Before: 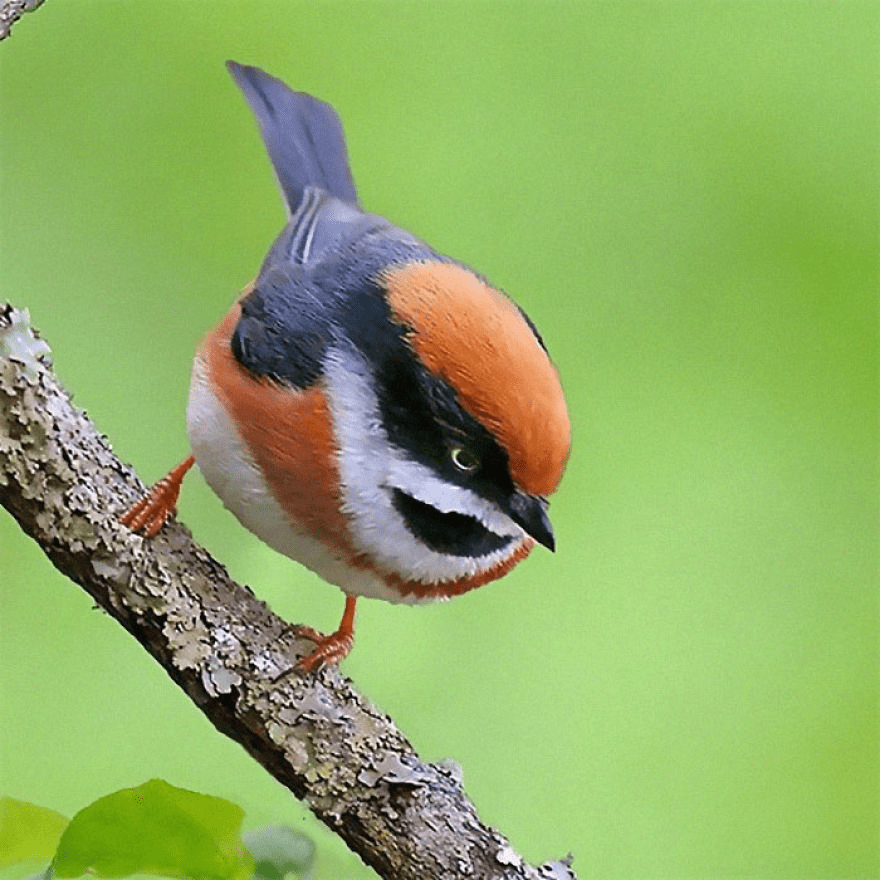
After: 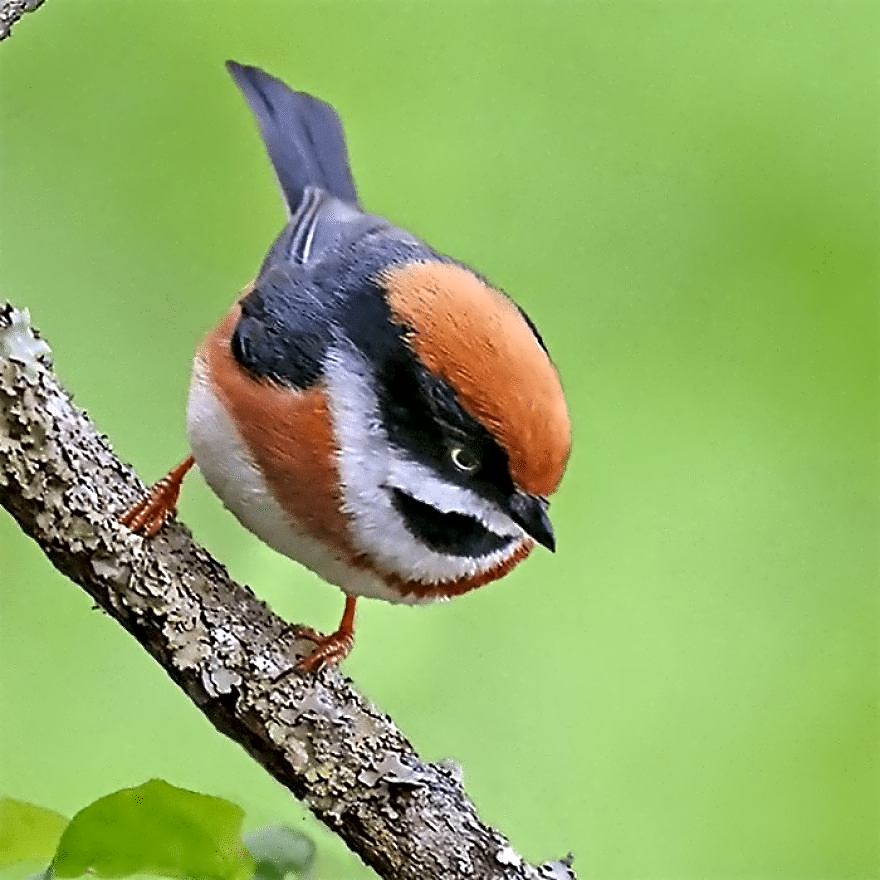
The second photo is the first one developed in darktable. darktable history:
exposure: compensate highlight preservation false
contrast equalizer: octaves 7, y [[0.5, 0.542, 0.583, 0.625, 0.667, 0.708], [0.5 ×6], [0.5 ×6], [0, 0.033, 0.067, 0.1, 0.133, 0.167], [0, 0.05, 0.1, 0.15, 0.2, 0.25]]
local contrast: mode bilateral grid, contrast 20, coarseness 50, detail 120%, midtone range 0.2
